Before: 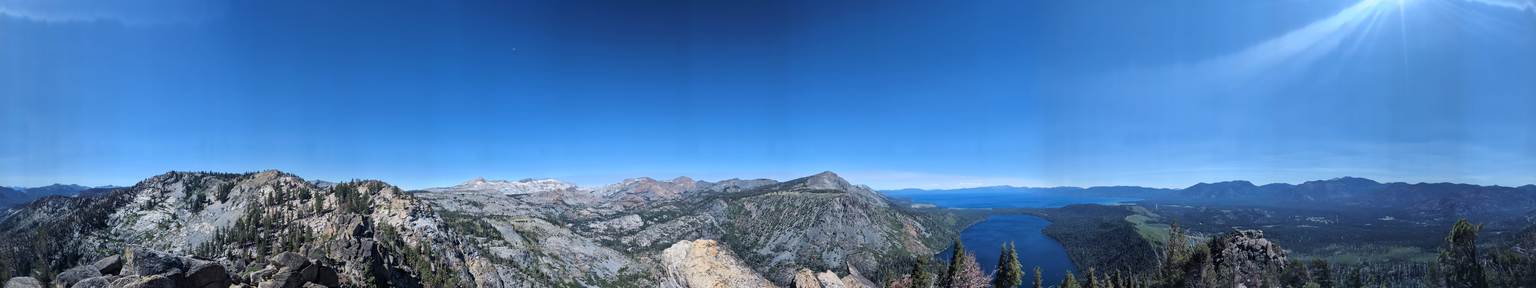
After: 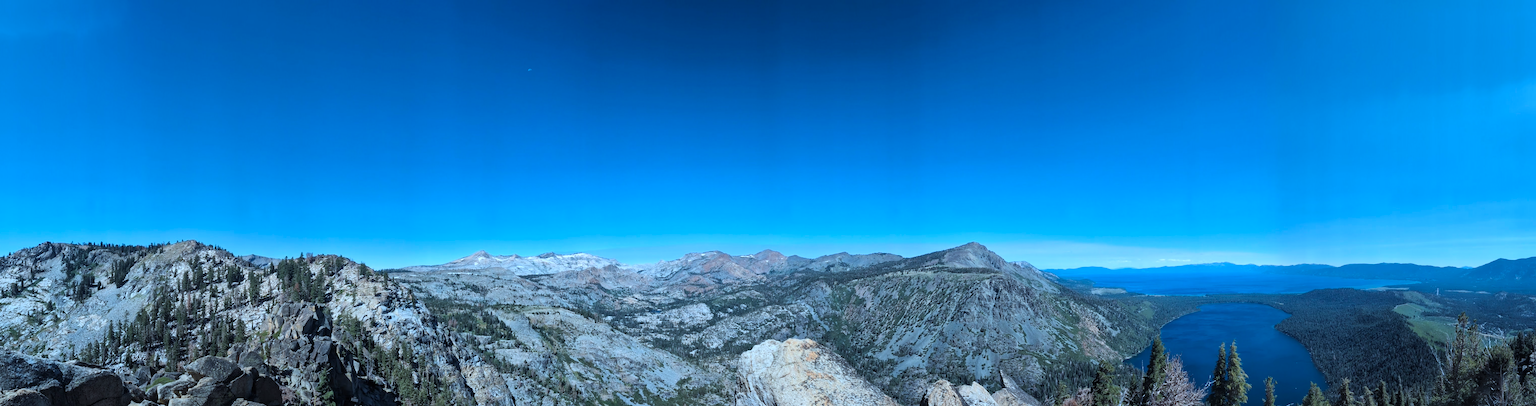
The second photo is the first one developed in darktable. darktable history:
color correction: highlights a* -10.69, highlights b* -19.19
crop and rotate: left 9.061%, right 20.142%
